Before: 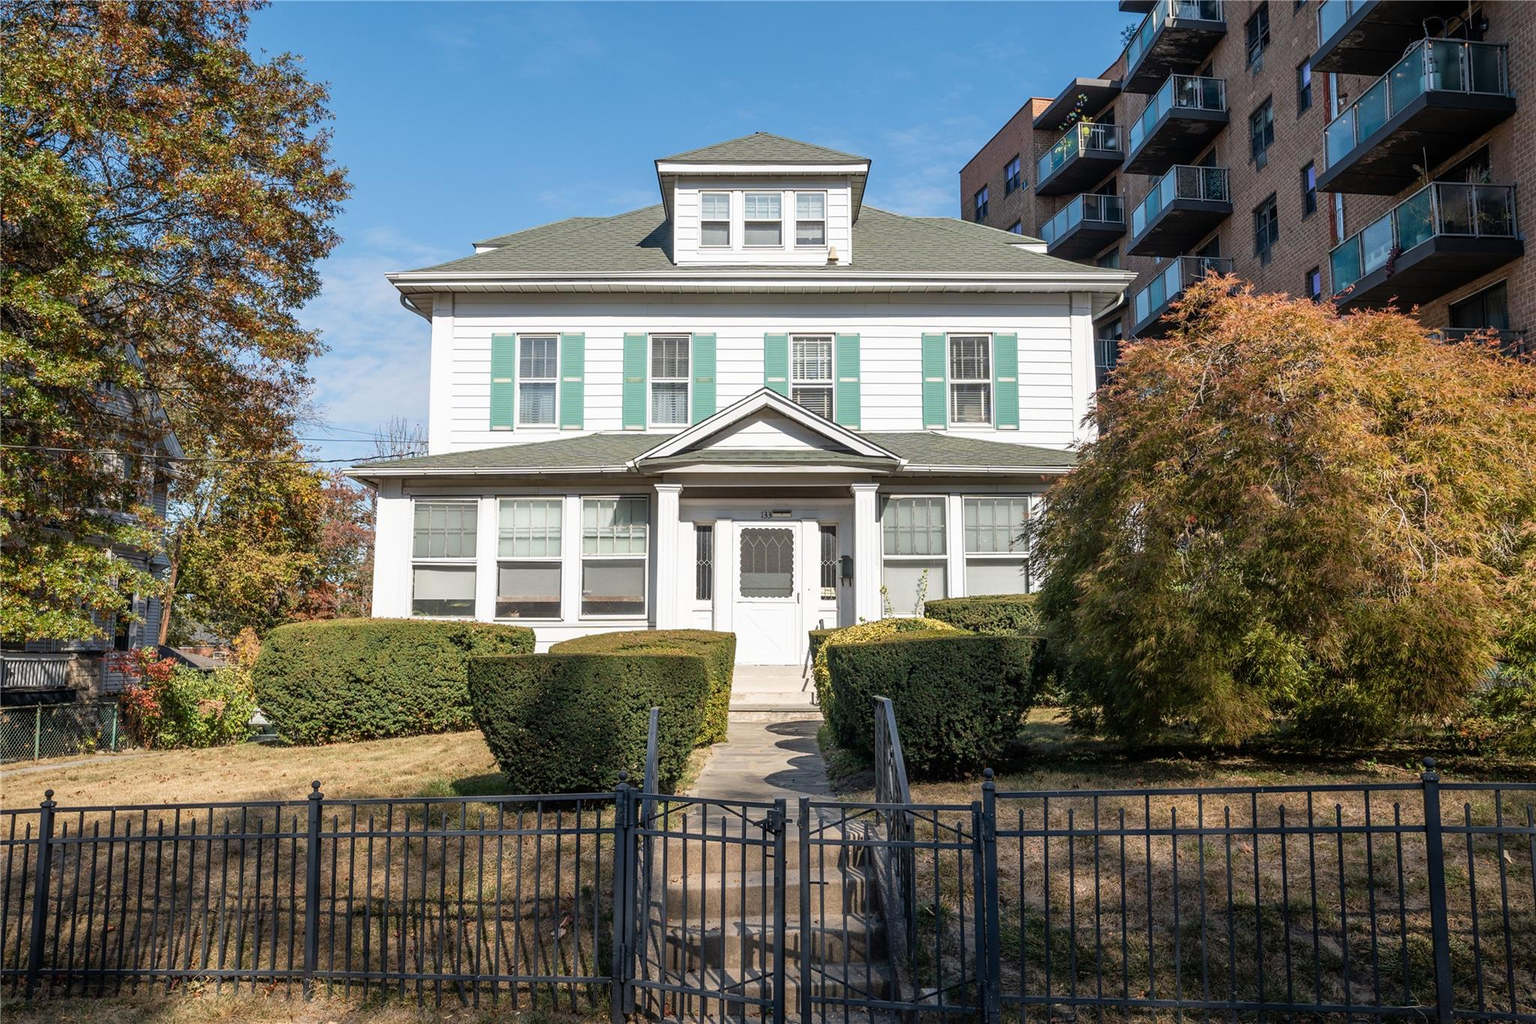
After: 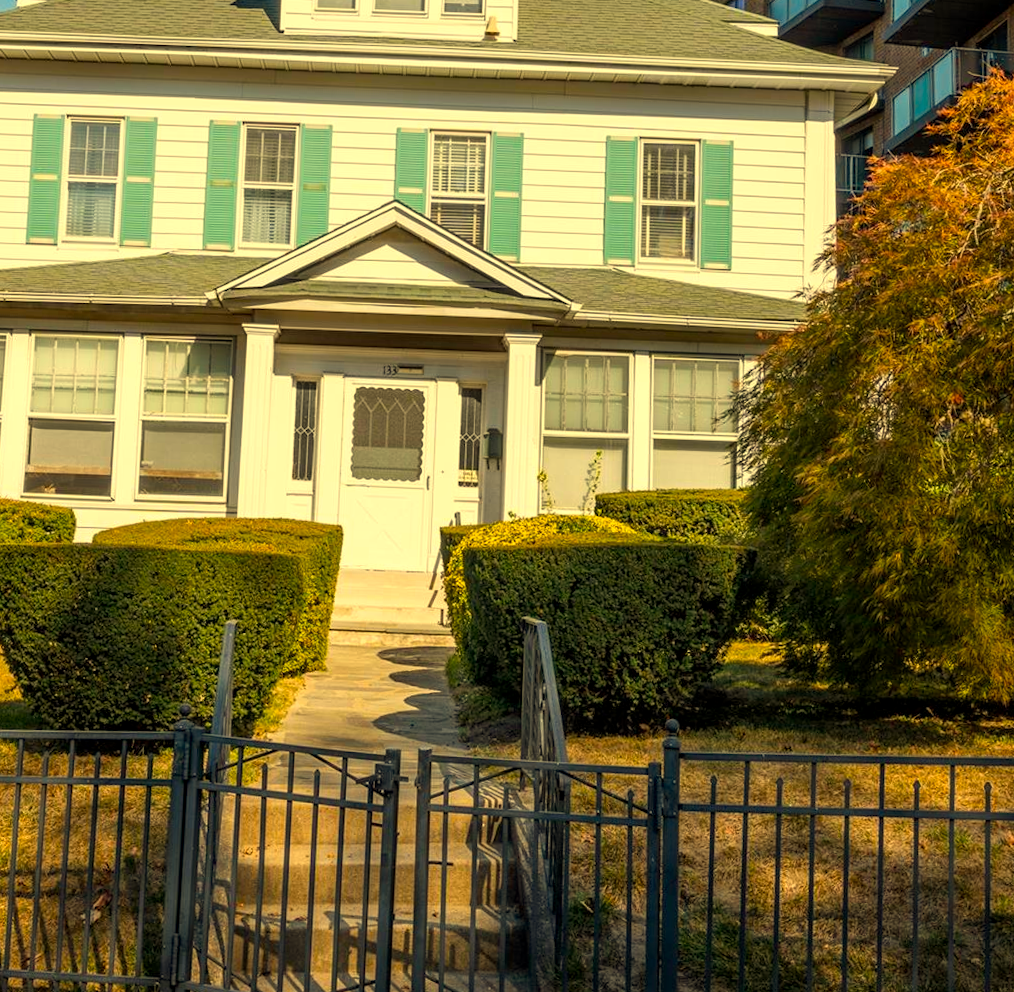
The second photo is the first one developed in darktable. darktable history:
color balance rgb: linear chroma grading › global chroma 15%, perceptual saturation grading › global saturation 30%
white balance: red 1.08, blue 0.791
crop: left 31.379%, top 24.658%, right 20.326%, bottom 6.628%
local contrast: highlights 100%, shadows 100%, detail 120%, midtone range 0.2
rotate and perspective: rotation 2.27°, automatic cropping off
